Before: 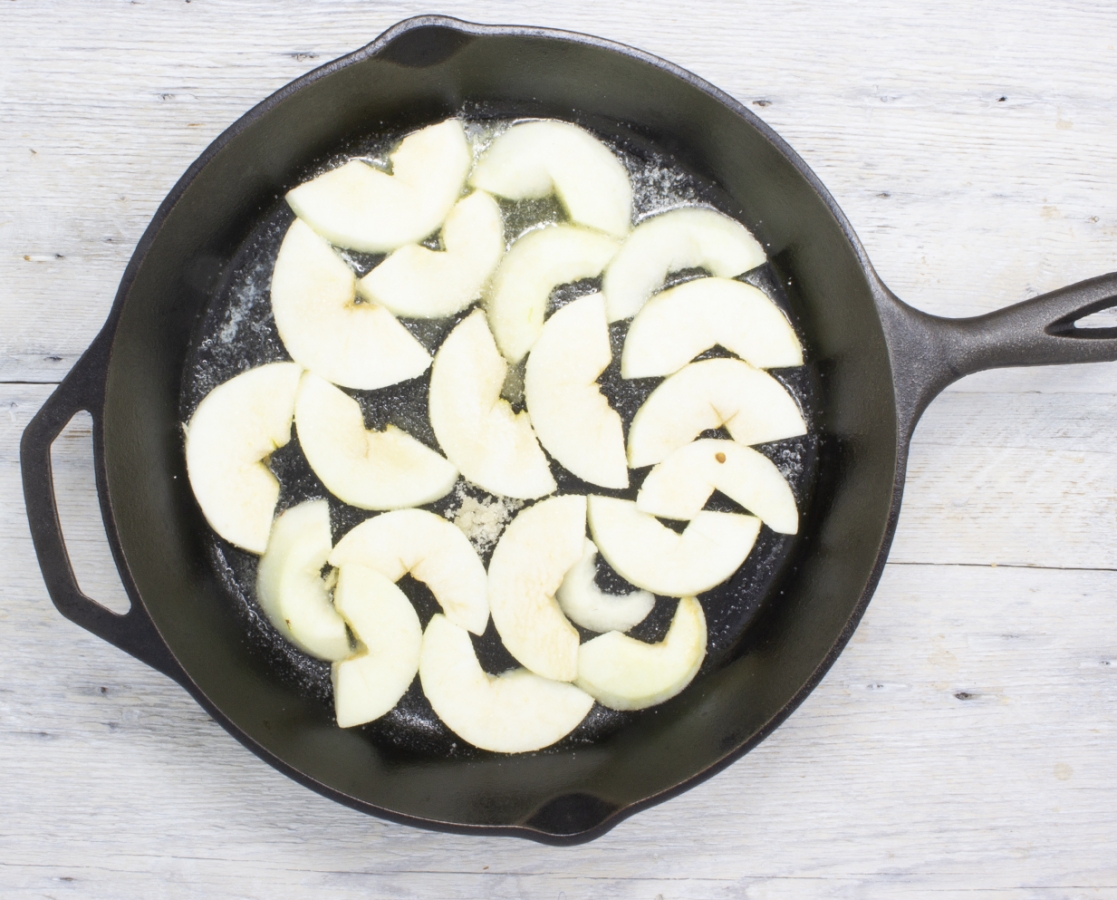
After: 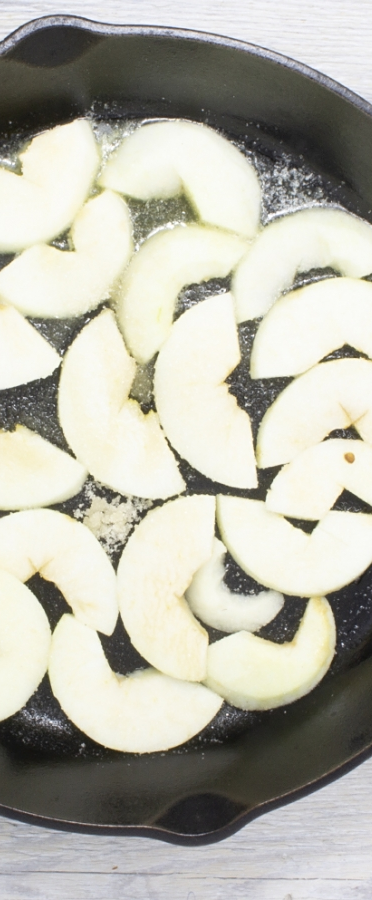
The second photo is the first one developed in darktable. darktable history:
crop: left 33.229%, right 33.379%
sharpen: amount 0.201
